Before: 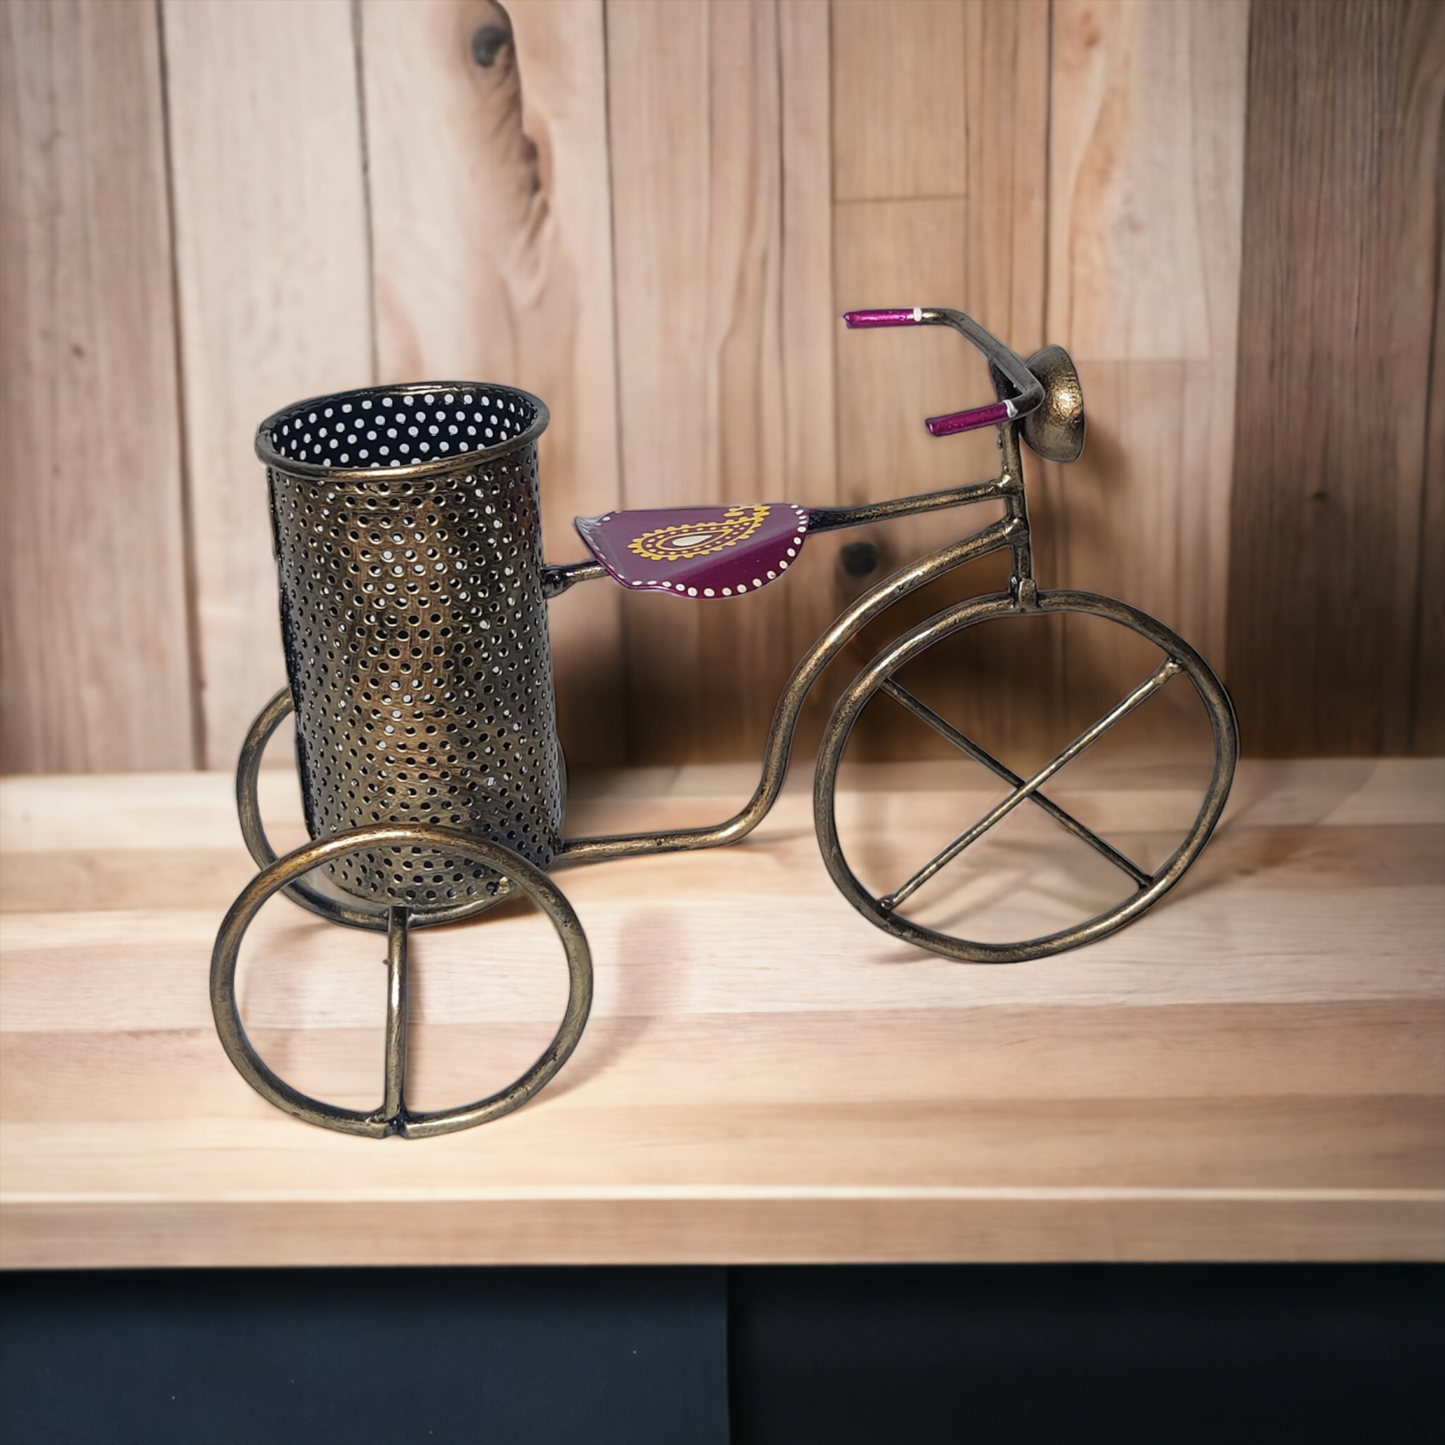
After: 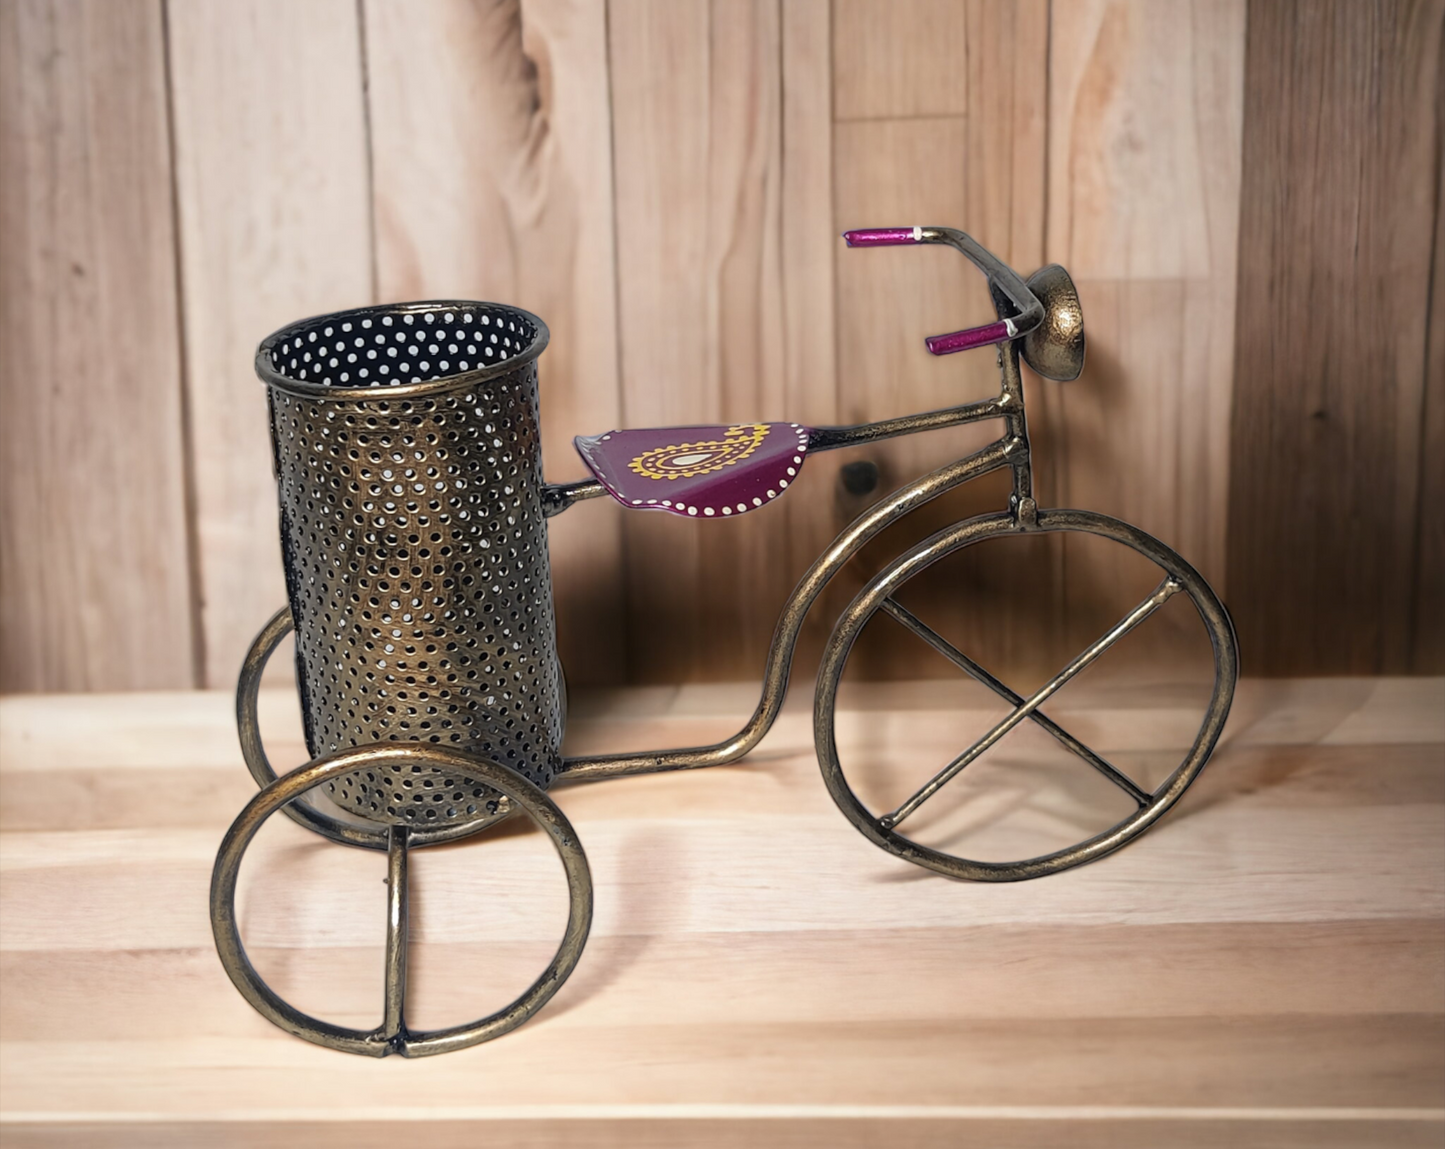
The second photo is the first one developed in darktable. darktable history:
crop and rotate: top 5.665%, bottom 14.754%
